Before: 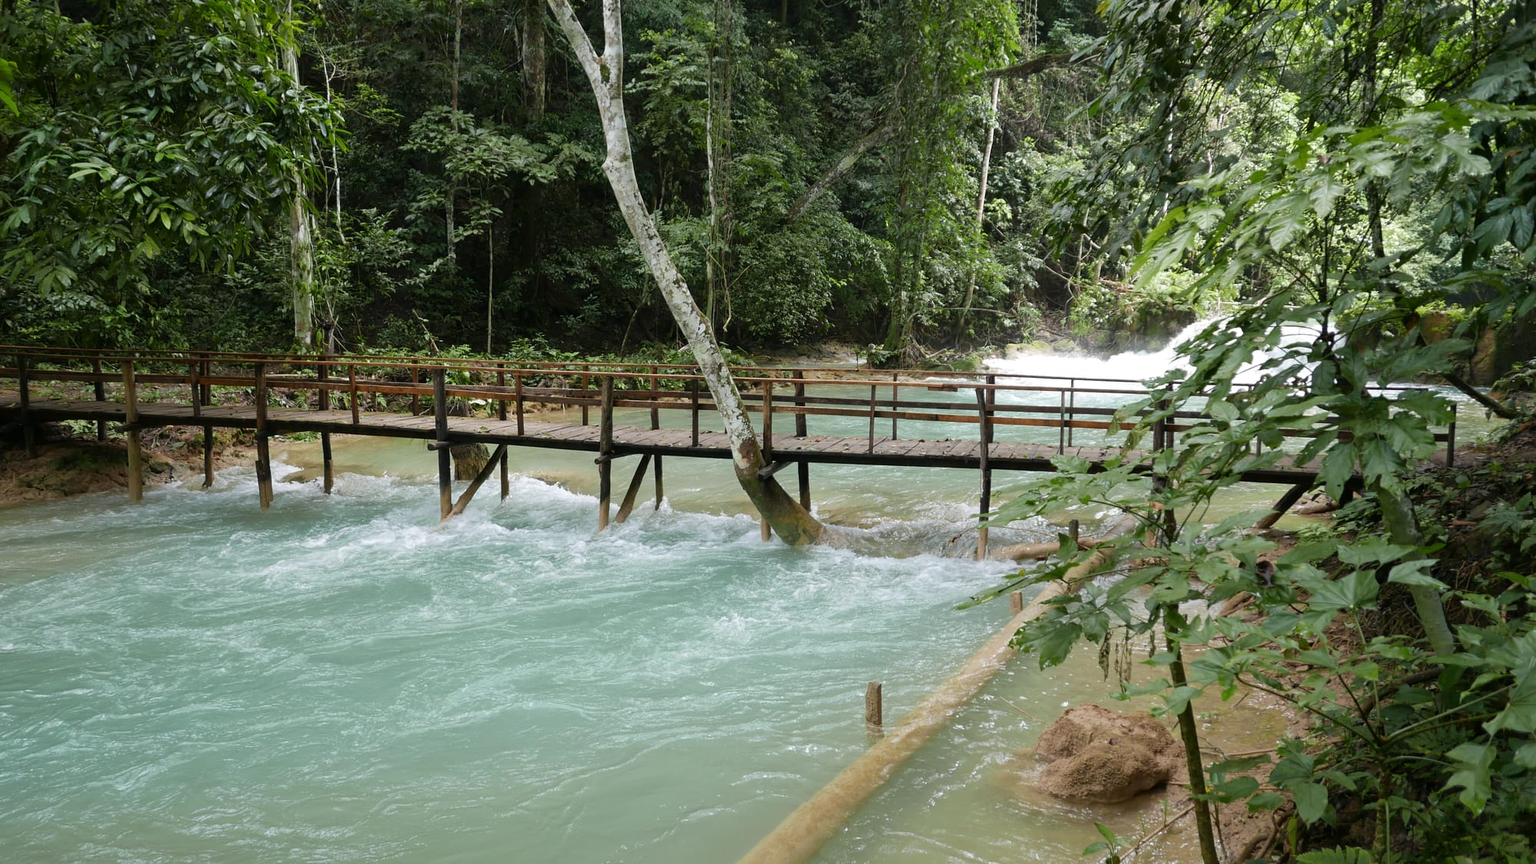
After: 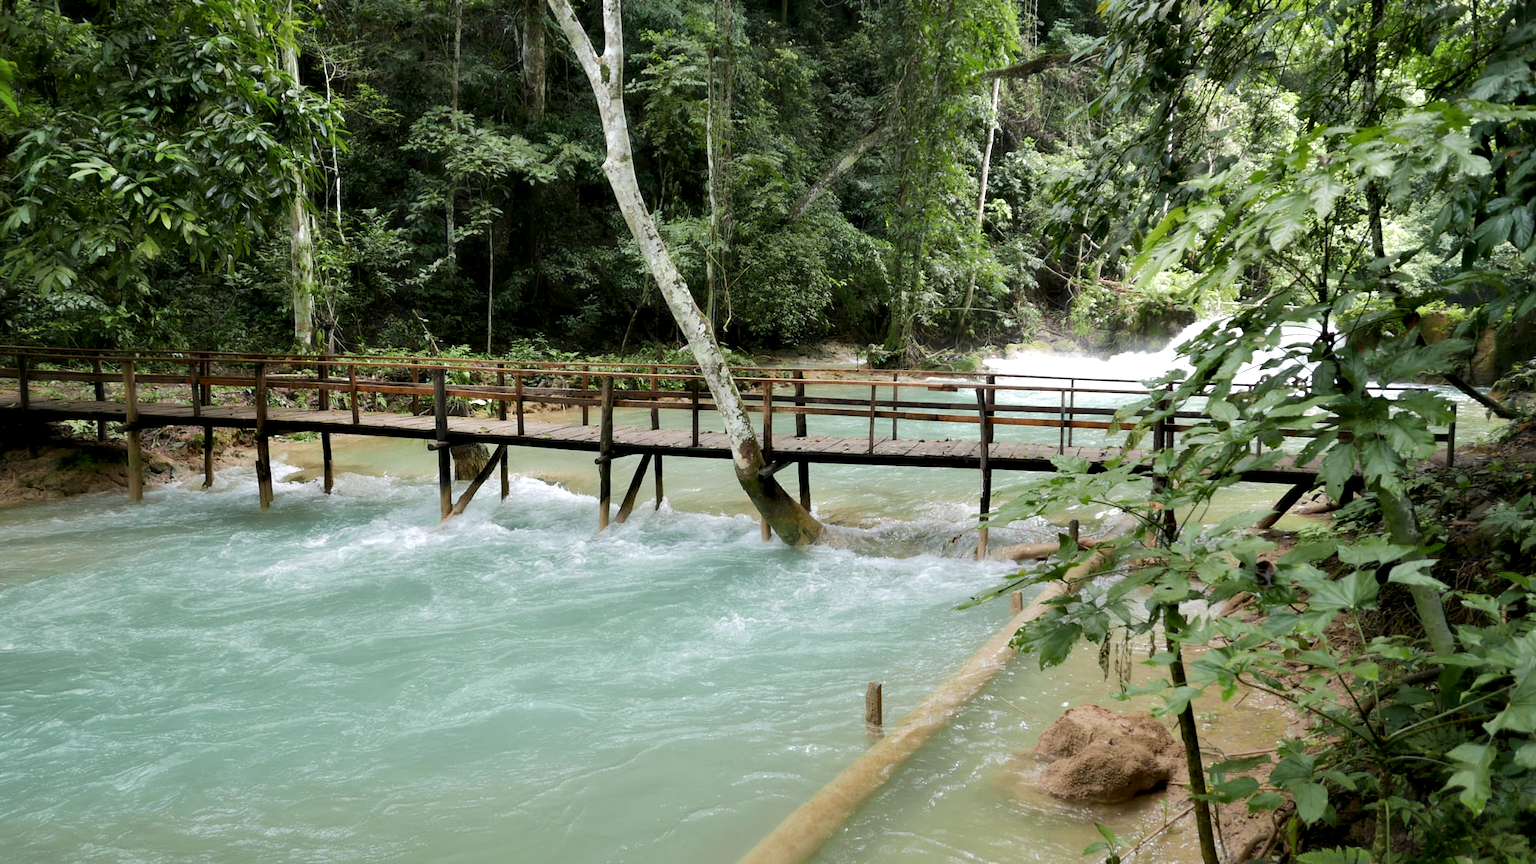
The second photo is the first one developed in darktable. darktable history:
base curve: curves: ch0 [(0, 0) (0.262, 0.32) (0.722, 0.705) (1, 1)]
contrast equalizer: y [[0.514, 0.573, 0.581, 0.508, 0.5, 0.5], [0.5 ×6], [0.5 ×6], [0 ×6], [0 ×6]]
